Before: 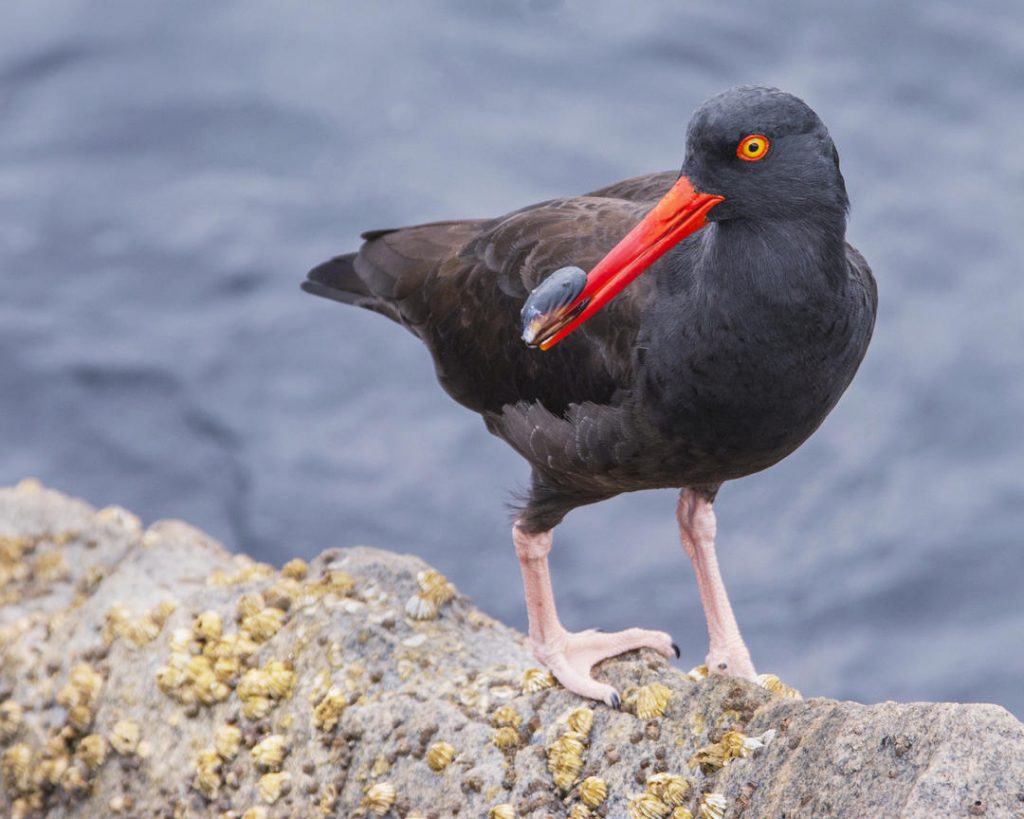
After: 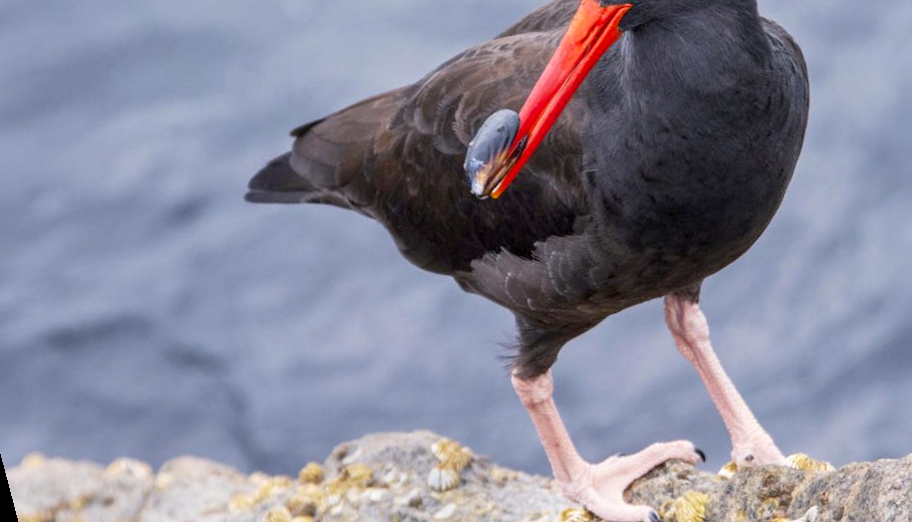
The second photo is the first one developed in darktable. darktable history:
crop and rotate: right 5.167%
rotate and perspective: rotation -14.8°, crop left 0.1, crop right 0.903, crop top 0.25, crop bottom 0.748
exposure: black level correction 0.007, exposure 0.159 EV, compensate highlight preservation false
